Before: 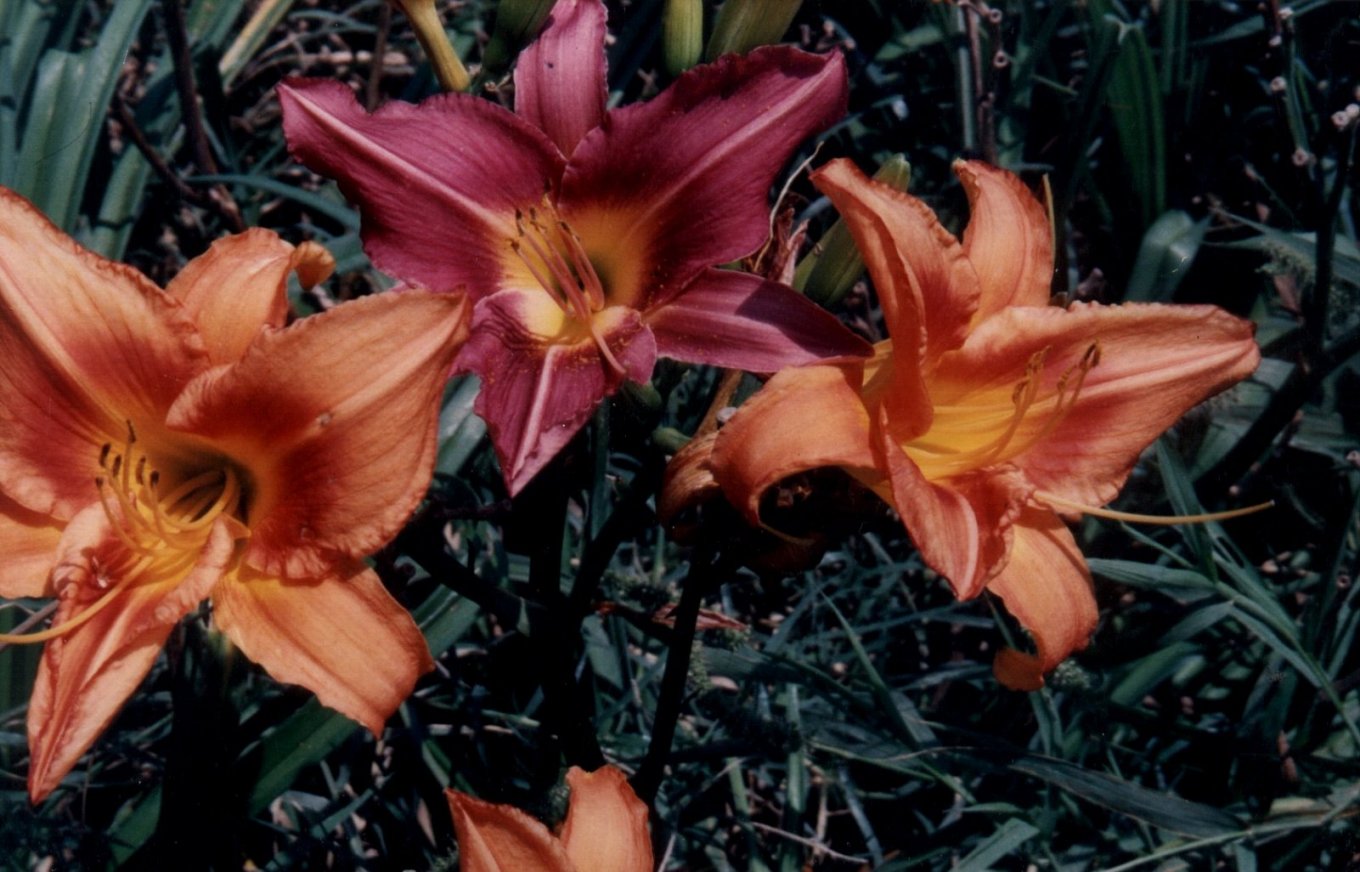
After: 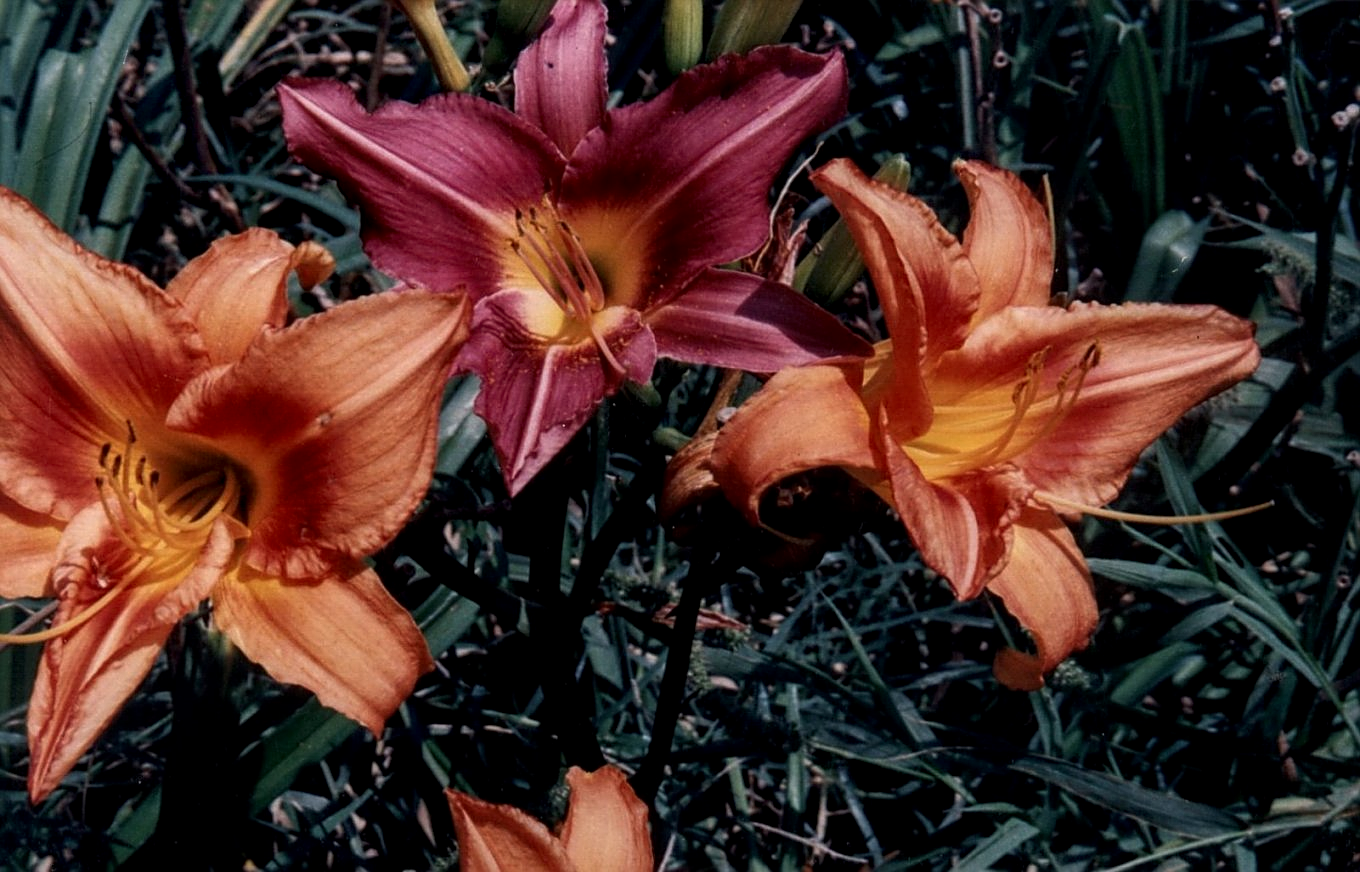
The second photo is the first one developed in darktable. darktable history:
local contrast: on, module defaults
contrast brightness saturation: contrast 0.08, saturation 0.02
sharpen: on, module defaults
